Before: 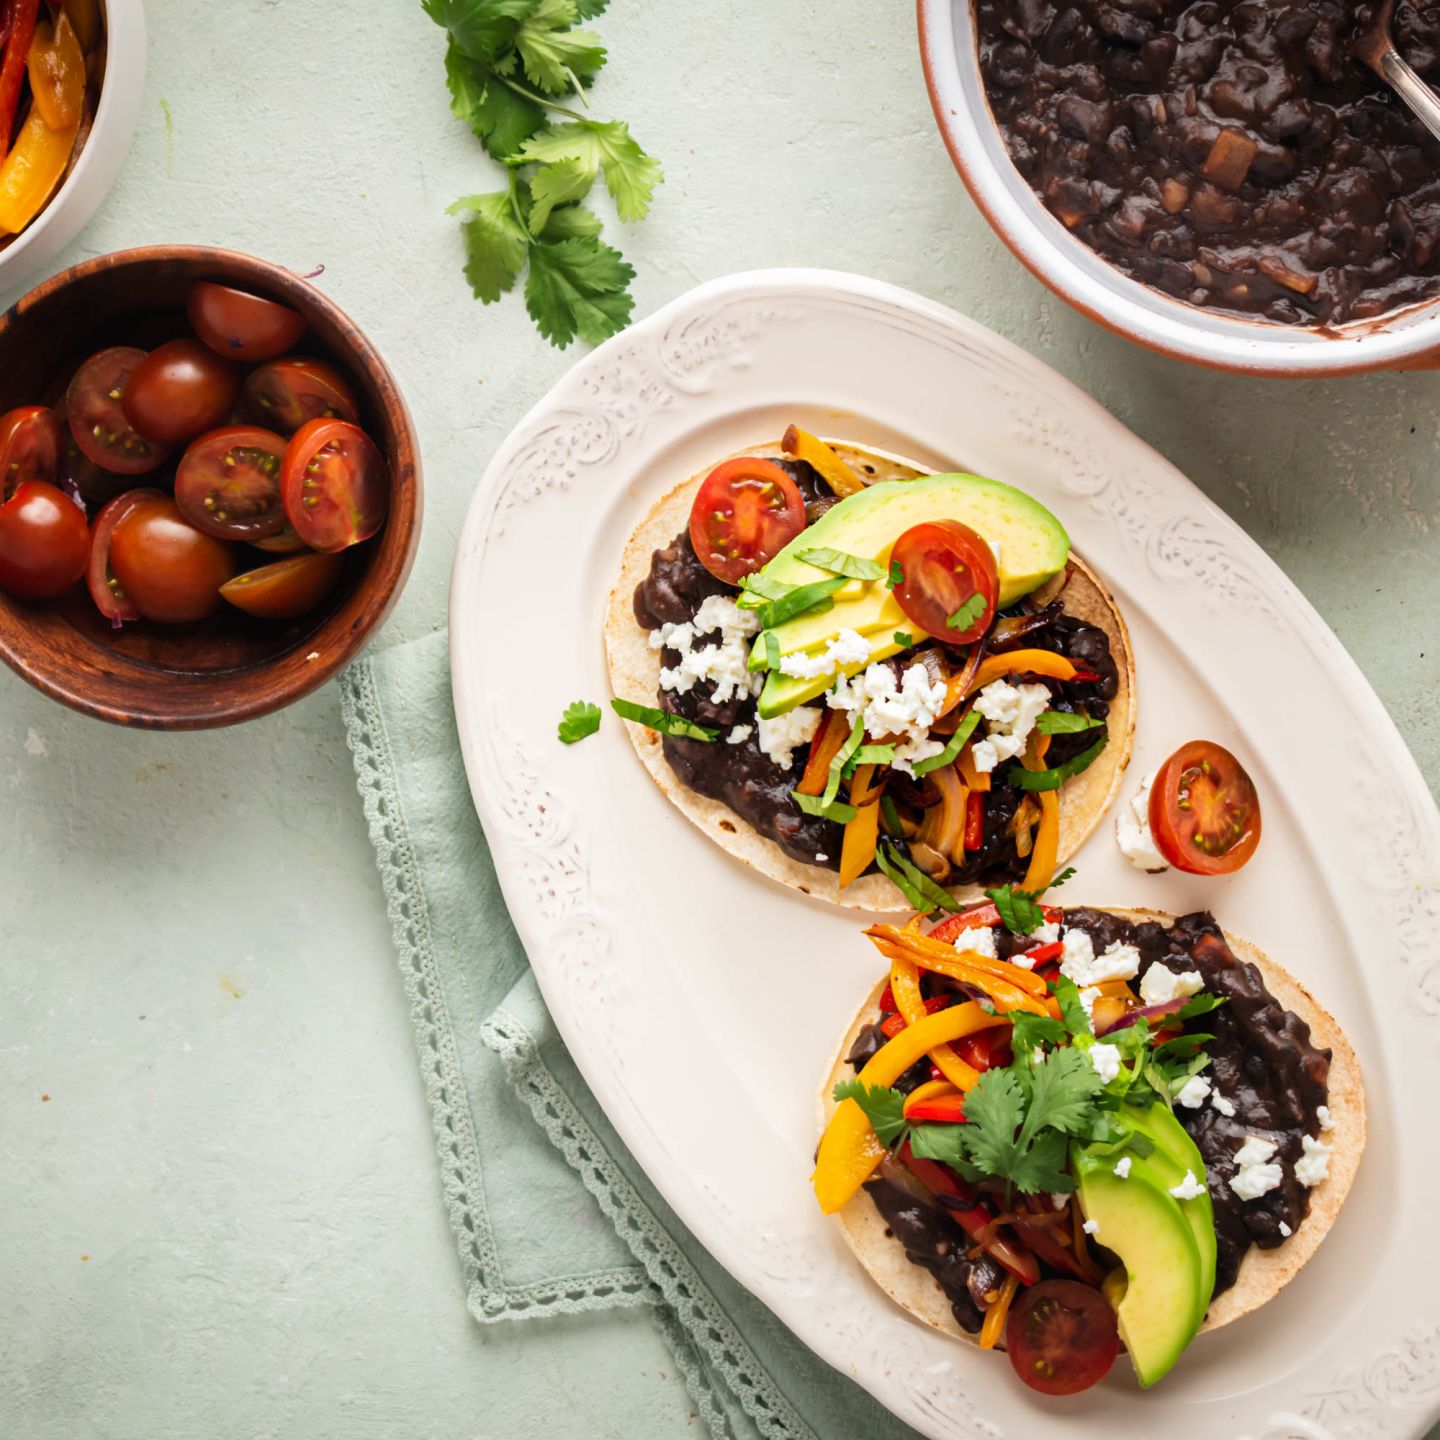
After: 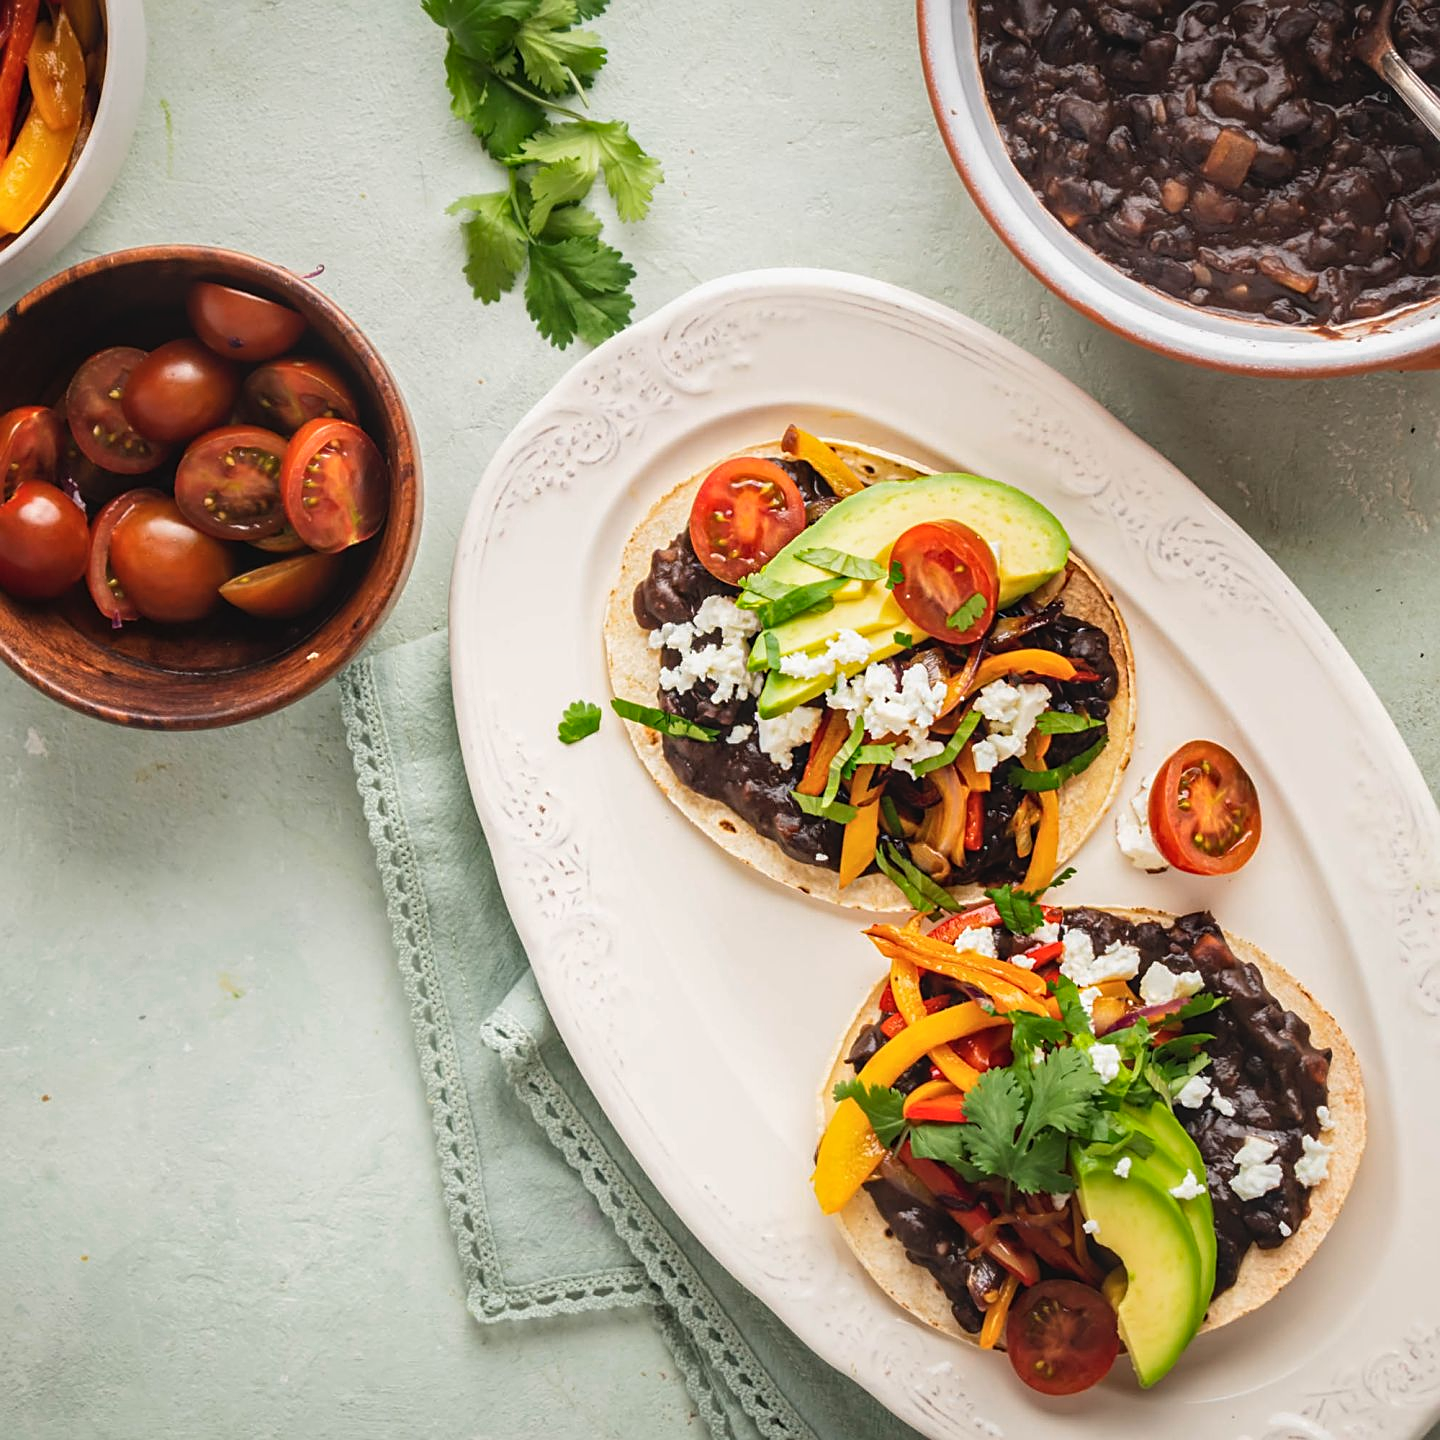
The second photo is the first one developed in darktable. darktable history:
local contrast: detail 110%
color zones: curves: ch0 [(0.25, 0.5) (0.636, 0.25) (0.75, 0.5)]
sharpen: on, module defaults
